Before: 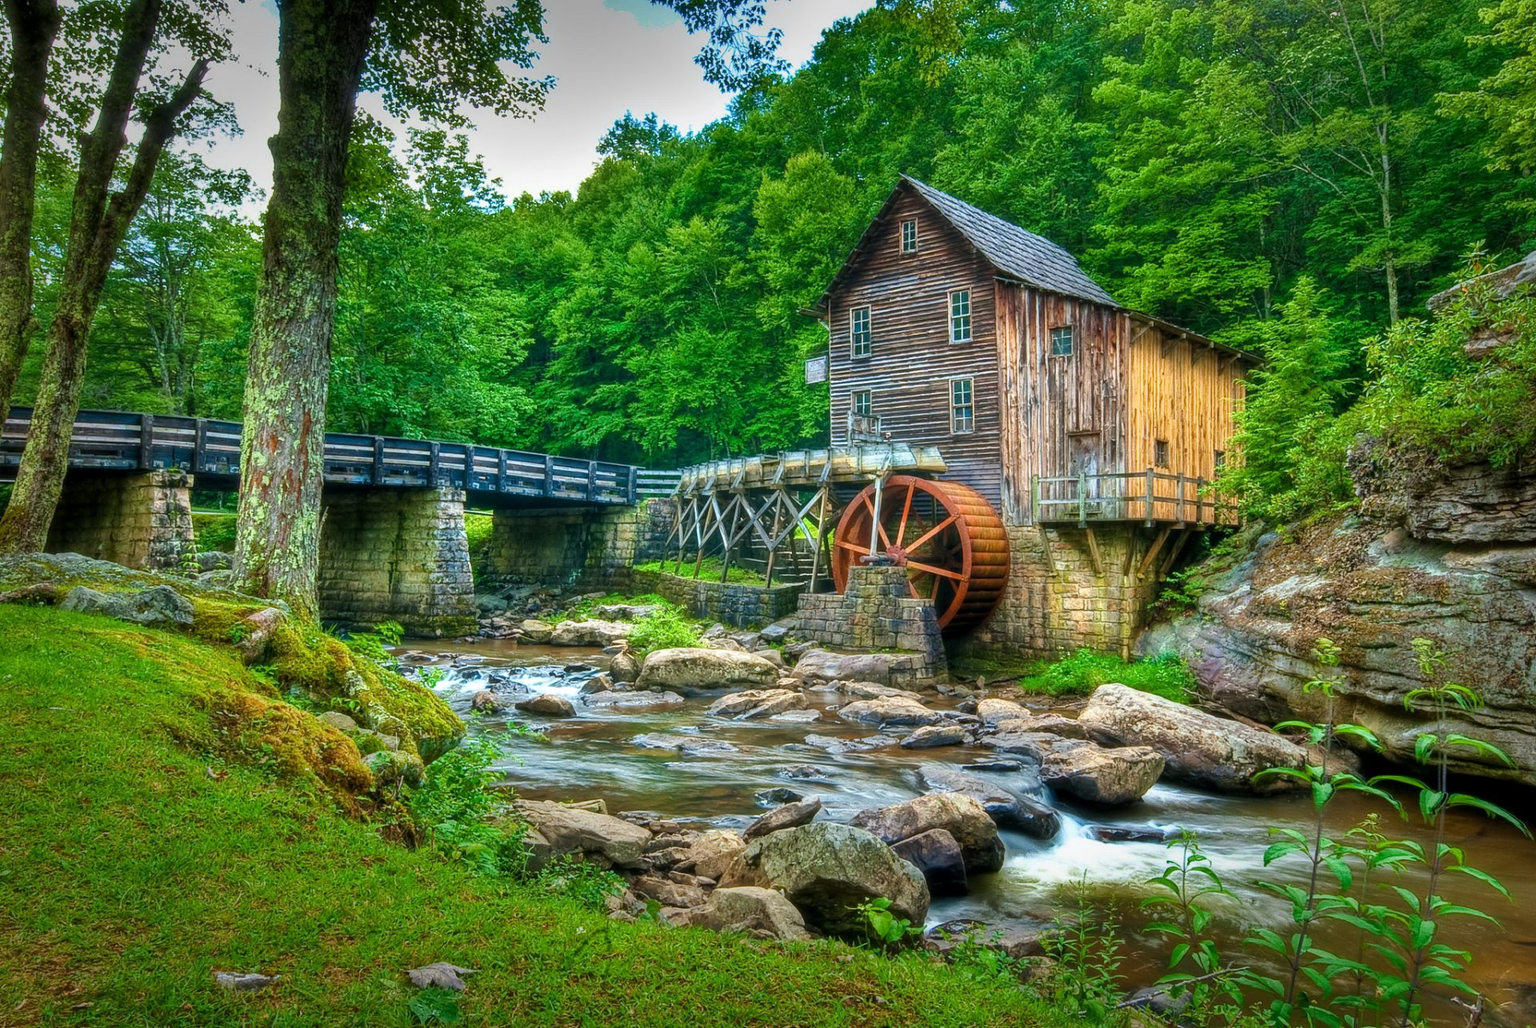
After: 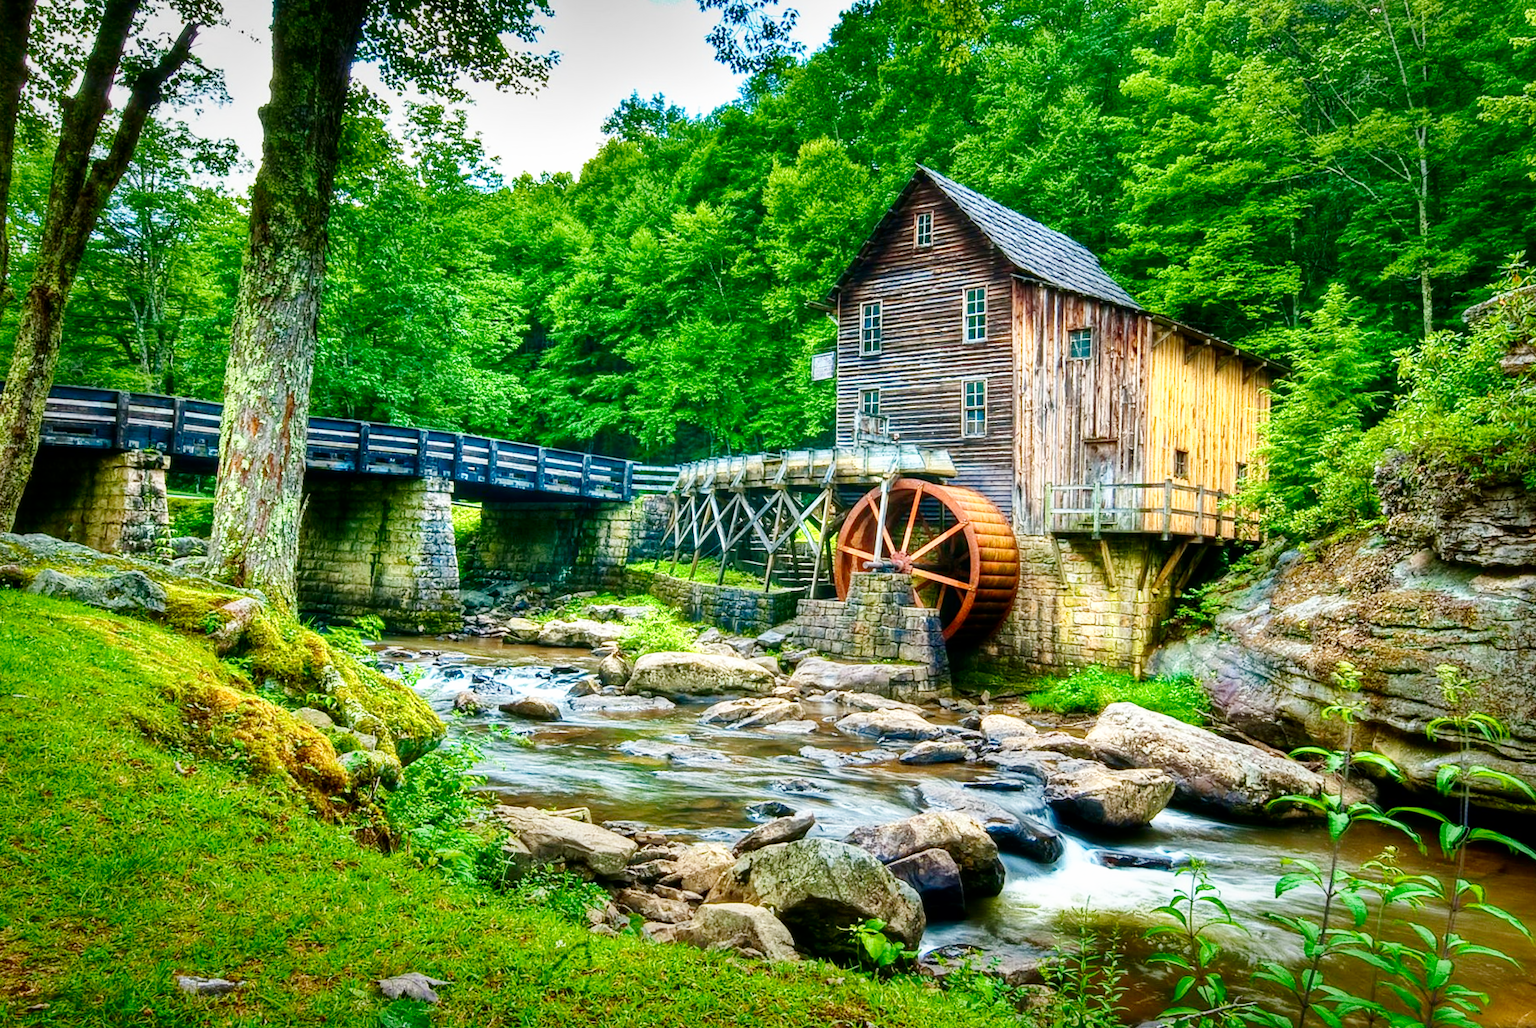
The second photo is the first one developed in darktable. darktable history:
color zones: curves: ch0 [(0, 0.558) (0.143, 0.559) (0.286, 0.529) (0.429, 0.505) (0.571, 0.5) (0.714, 0.5) (0.857, 0.5) (1, 0.558)]; ch1 [(0, 0.469) (0.01, 0.469) (0.12, 0.446) (0.248, 0.469) (0.5, 0.5) (0.748, 0.5) (0.99, 0.469) (1, 0.469)]
exposure: exposure -0.05 EV
contrast brightness saturation: contrast 0.07, brightness -0.14, saturation 0.11
base curve: curves: ch0 [(0, 0) (0.008, 0.007) (0.022, 0.029) (0.048, 0.089) (0.092, 0.197) (0.191, 0.399) (0.275, 0.534) (0.357, 0.65) (0.477, 0.78) (0.542, 0.833) (0.799, 0.973) (1, 1)], preserve colors none
crop and rotate: angle -1.69°
